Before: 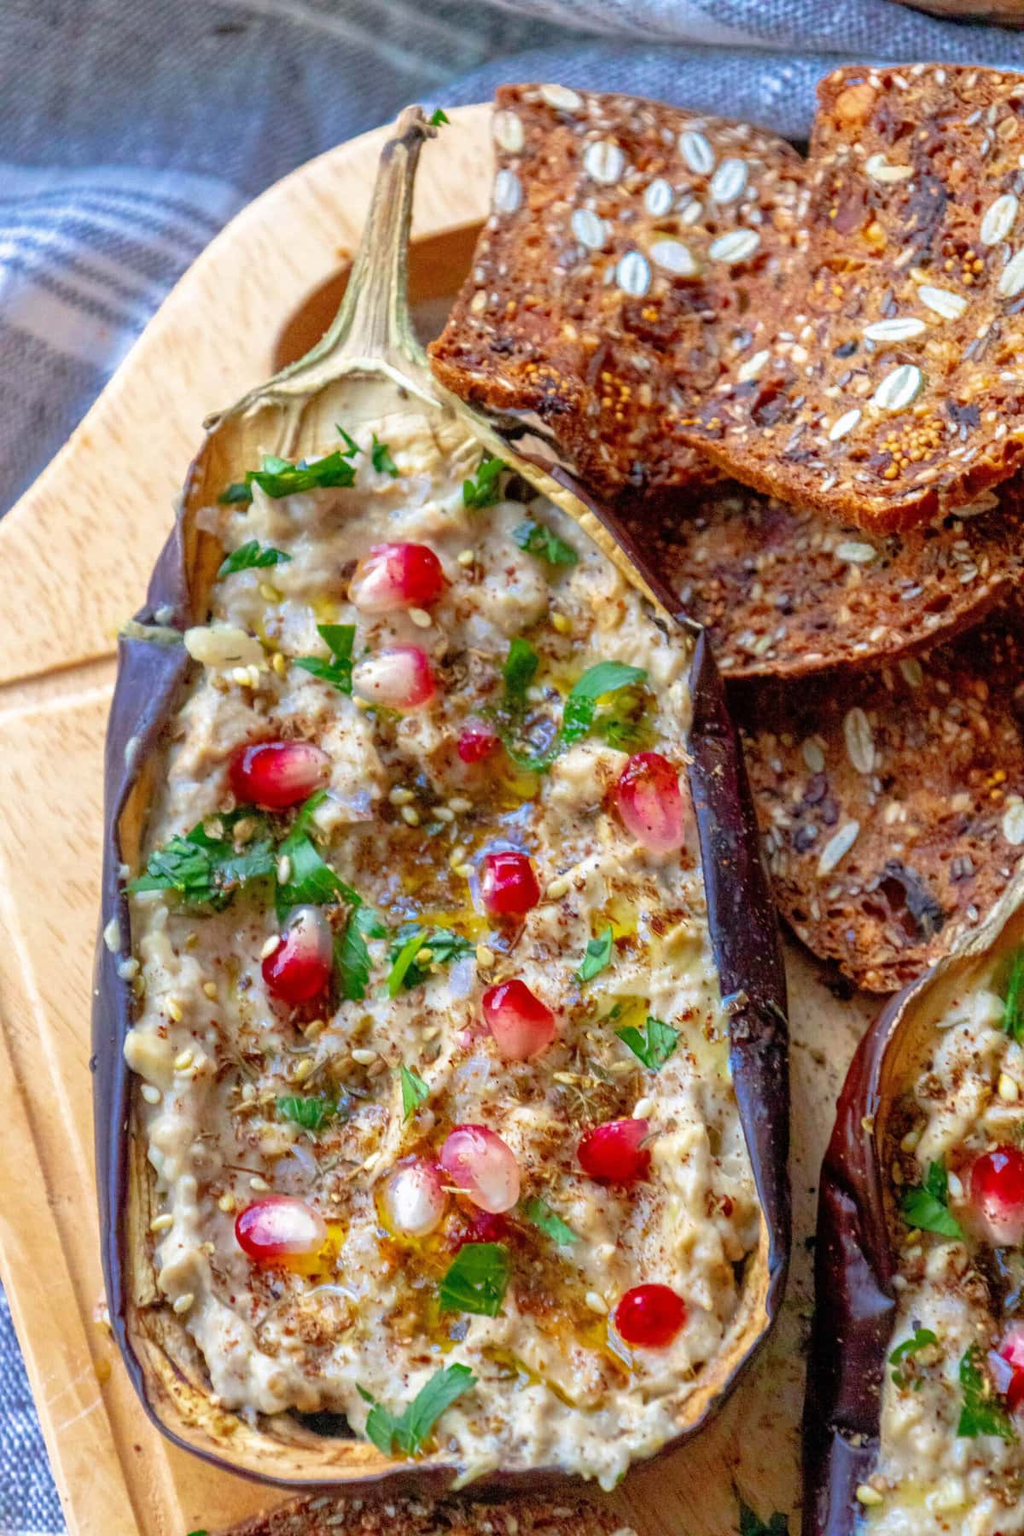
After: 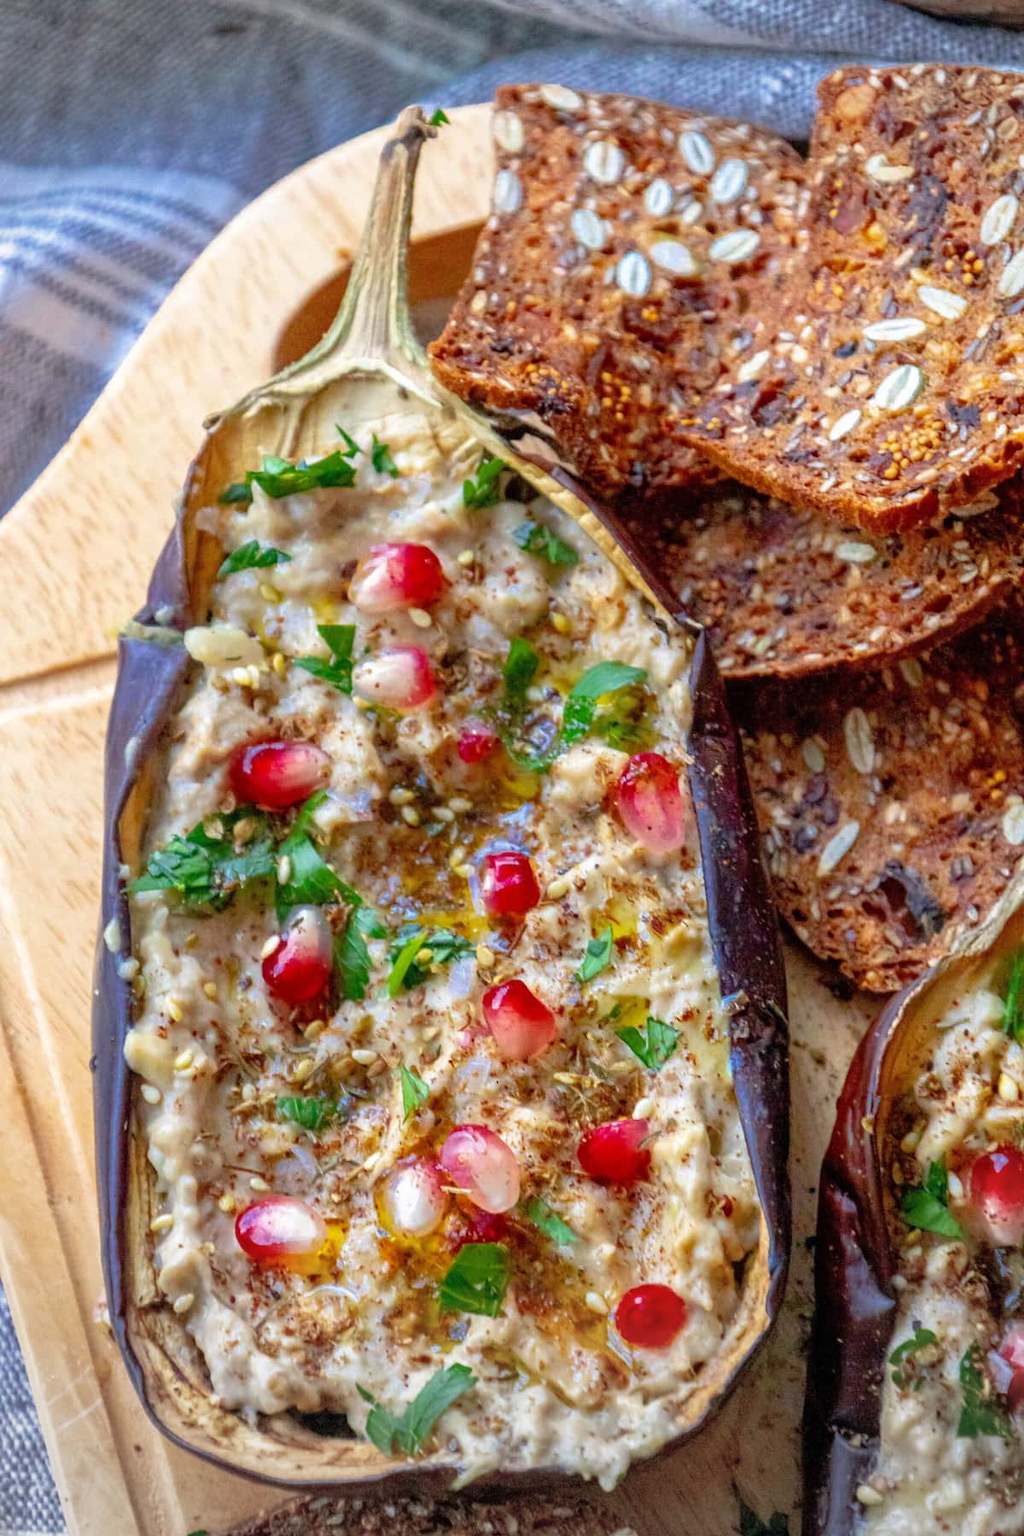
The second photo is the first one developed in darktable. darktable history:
vignetting: fall-off start 89.43%, fall-off radius 44.11%, brightness -0.206, center (0.039, -0.083), width/height ratio 1.16
